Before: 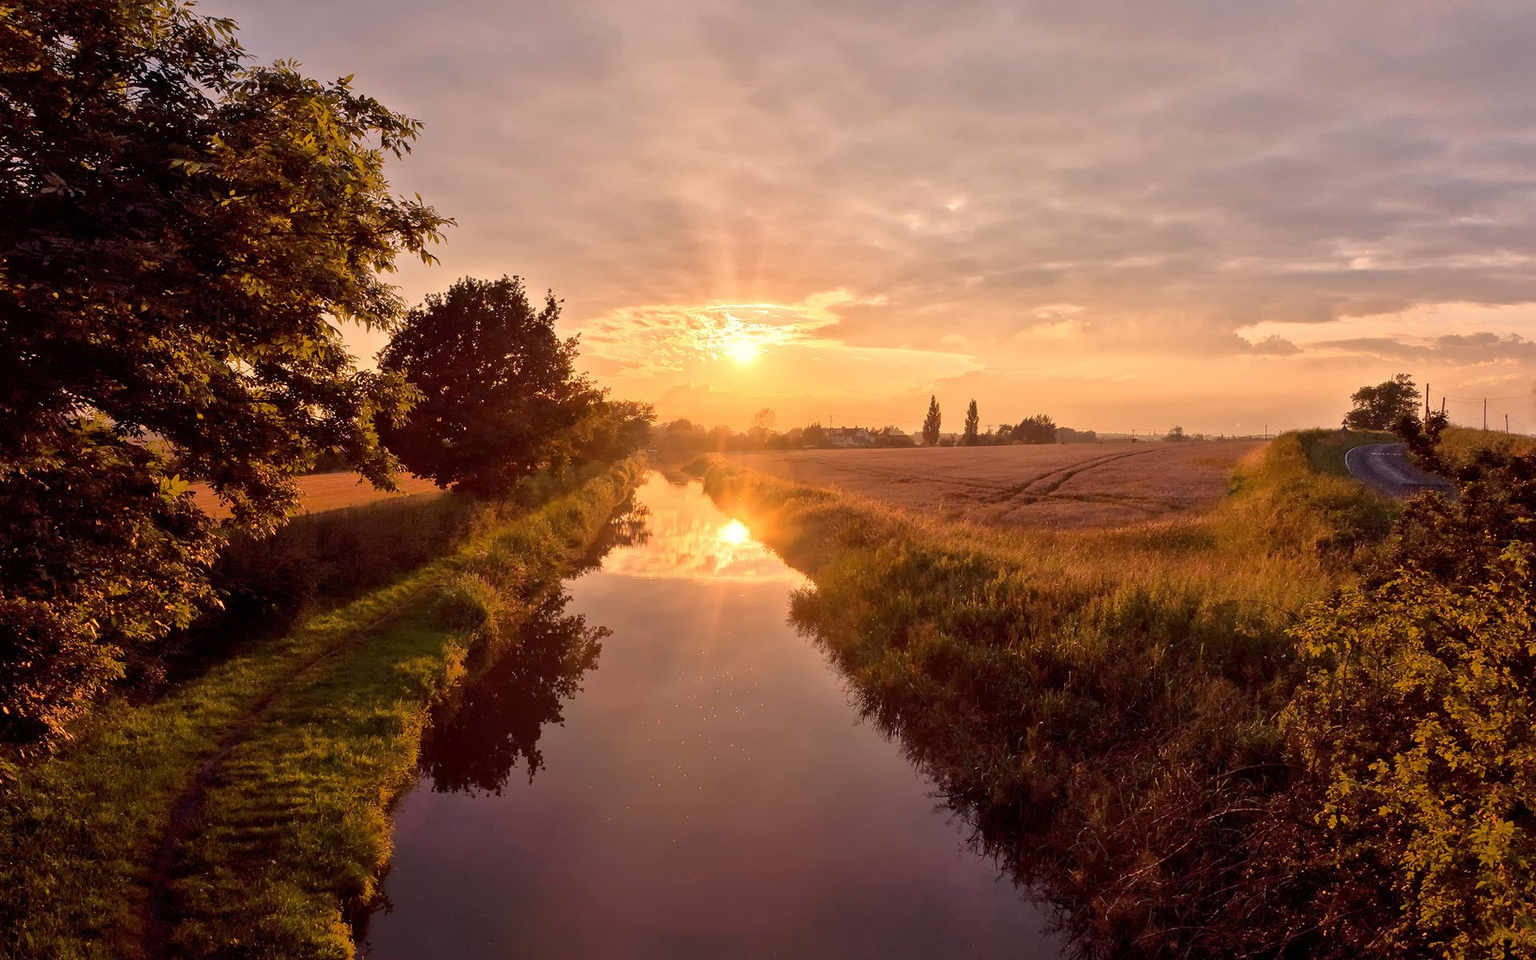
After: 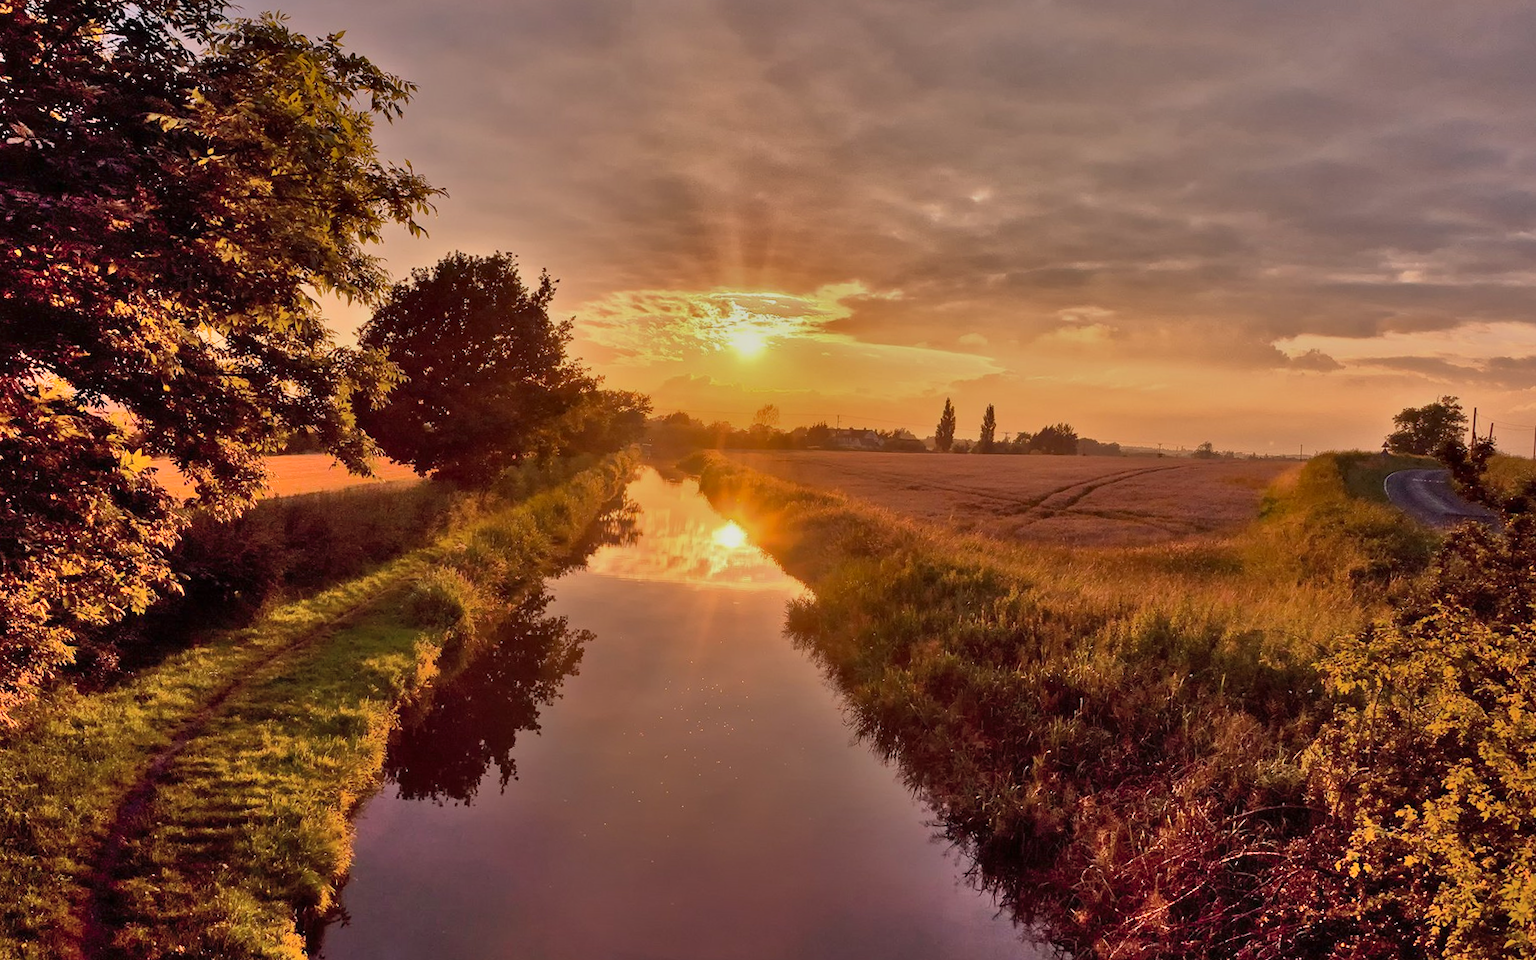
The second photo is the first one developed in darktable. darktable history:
crop and rotate: angle -2.38°
shadows and highlights: shadows 80.73, white point adjustment -9.07, highlights -61.46, soften with gaussian
